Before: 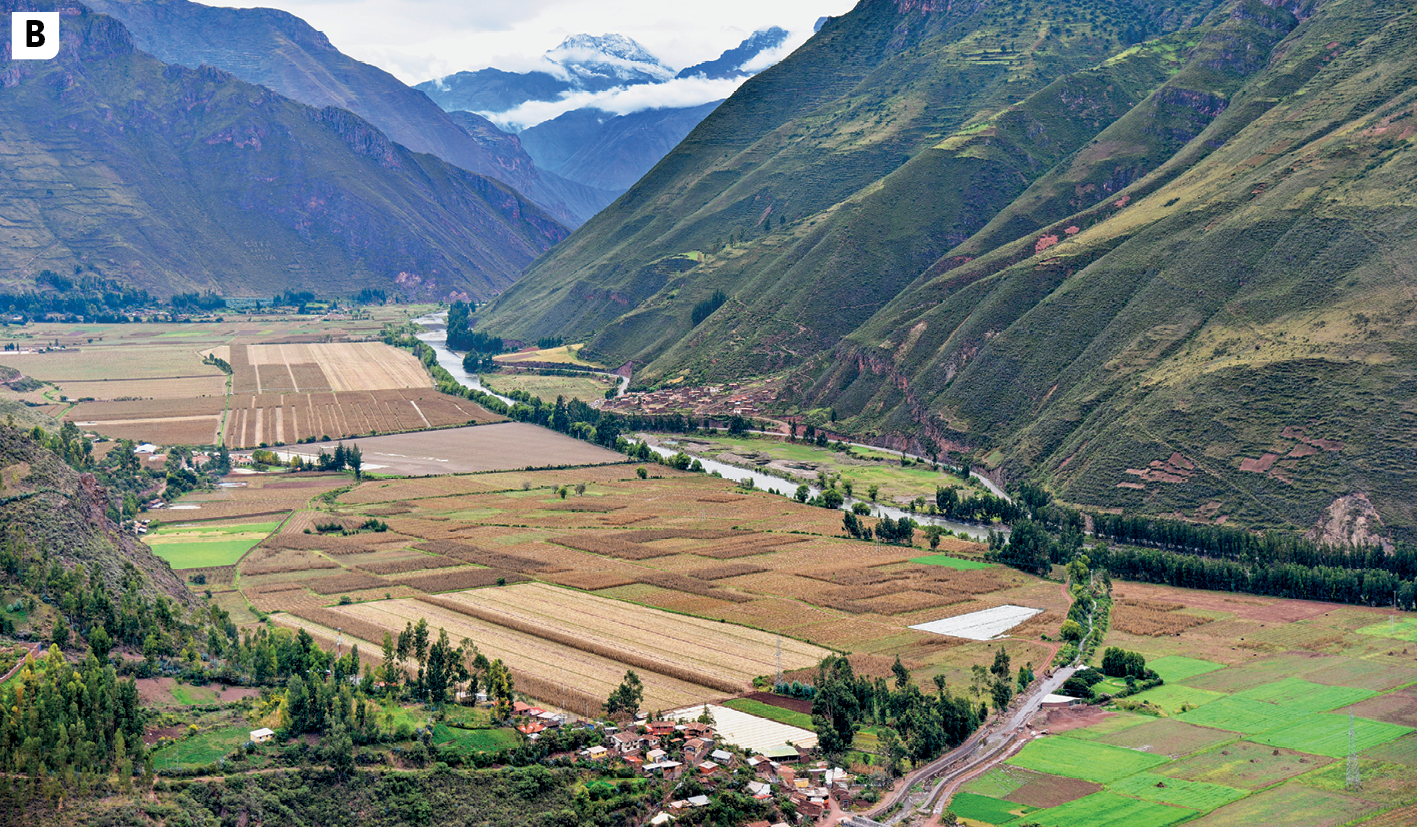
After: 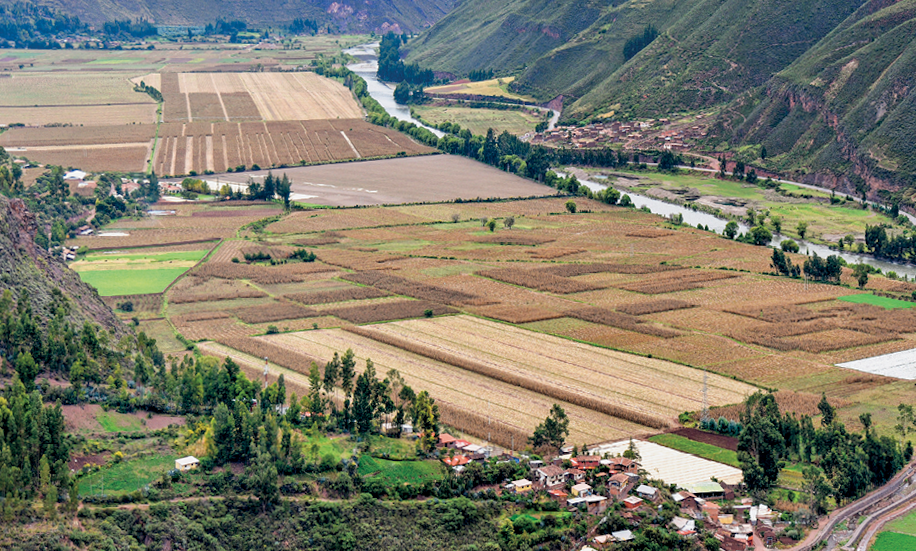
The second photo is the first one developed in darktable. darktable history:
crop and rotate: angle -0.866°, left 3.803%, top 31.639%, right 29.824%
